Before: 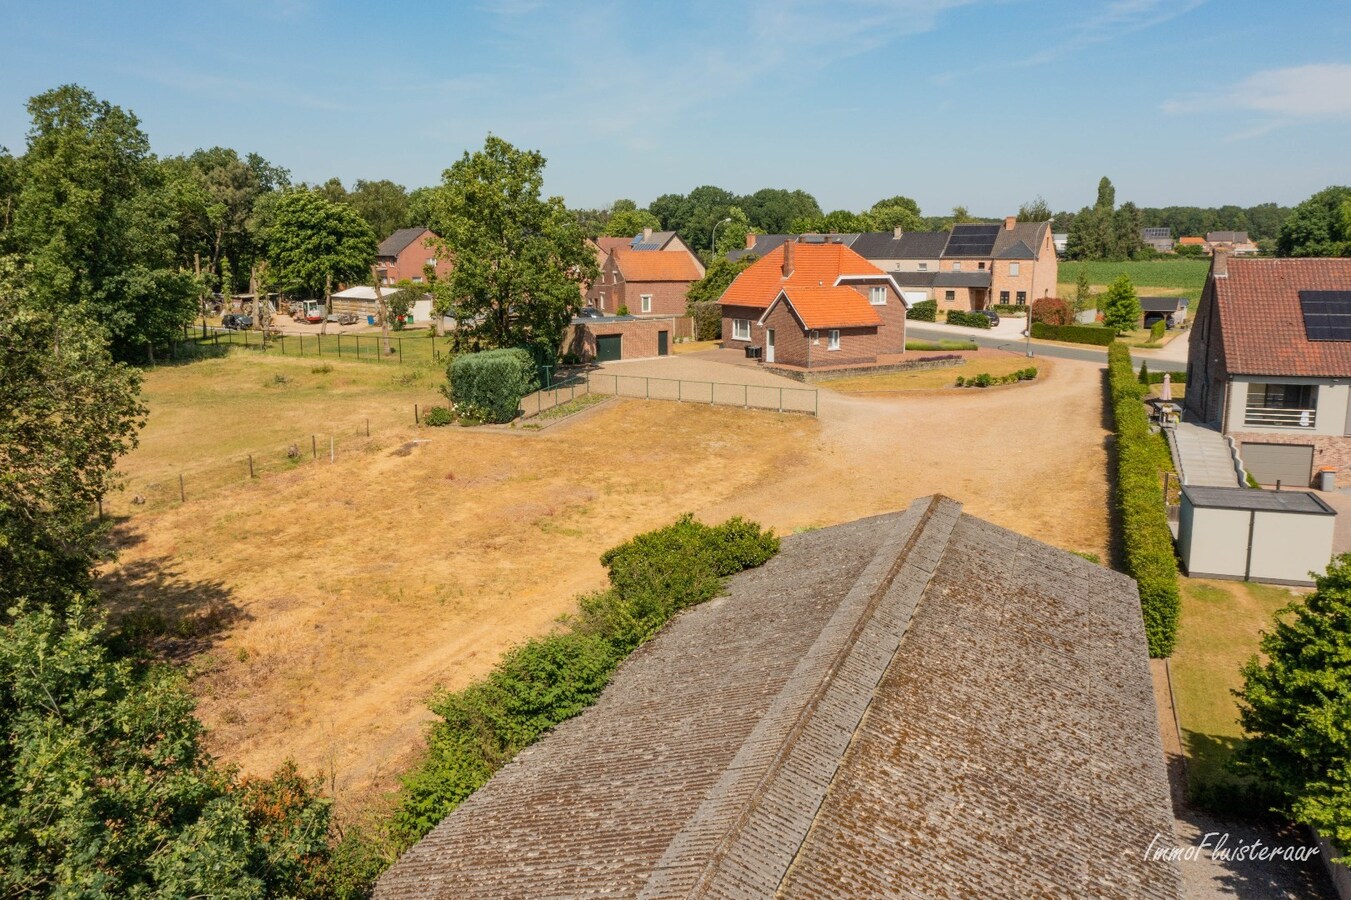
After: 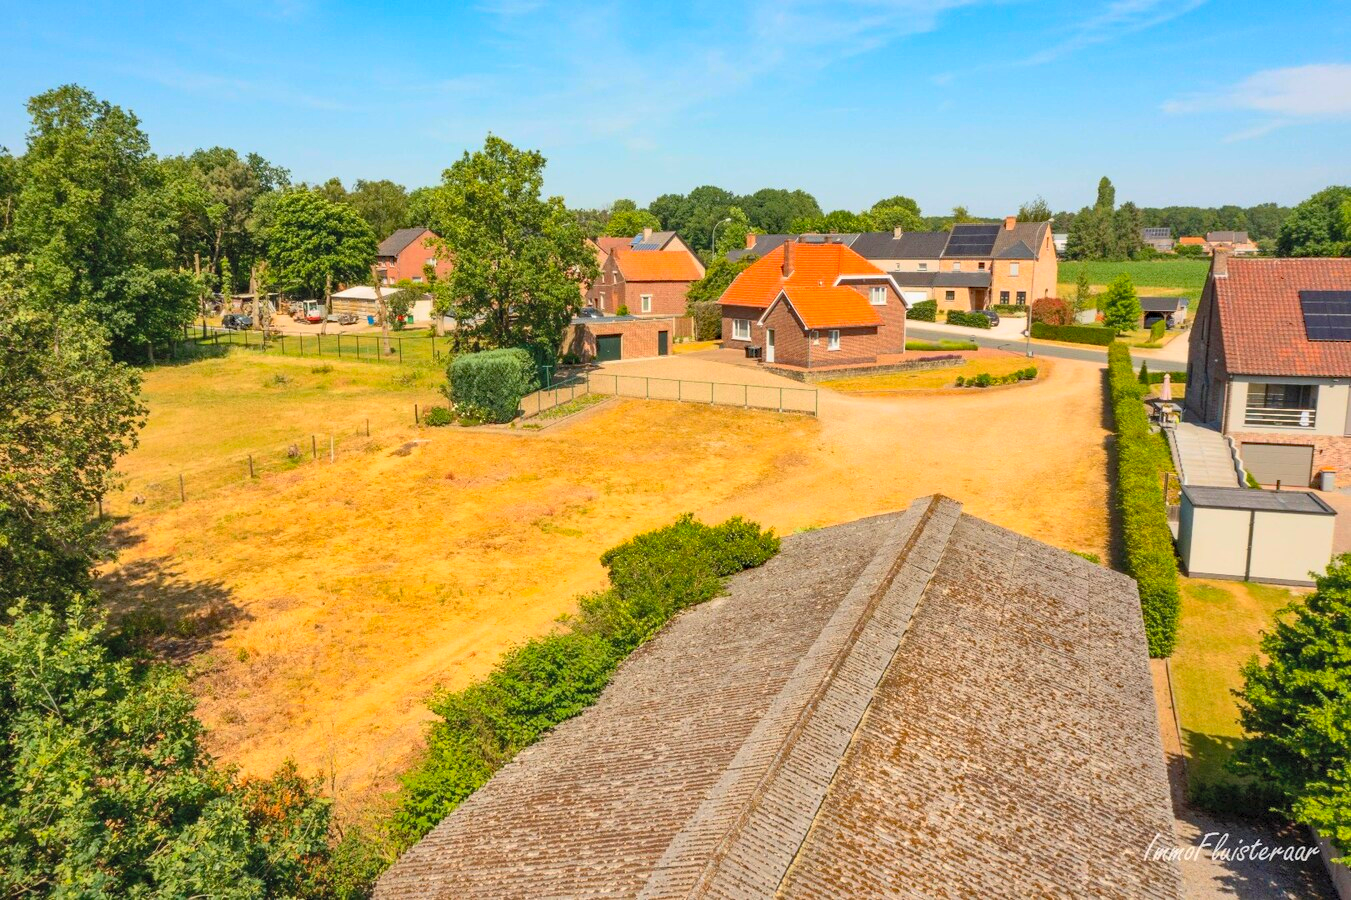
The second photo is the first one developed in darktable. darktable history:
haze removal: compatibility mode true, adaptive false
shadows and highlights: on, module defaults
tone equalizer: on, module defaults
contrast brightness saturation: contrast 0.243, brightness 0.259, saturation 0.377
